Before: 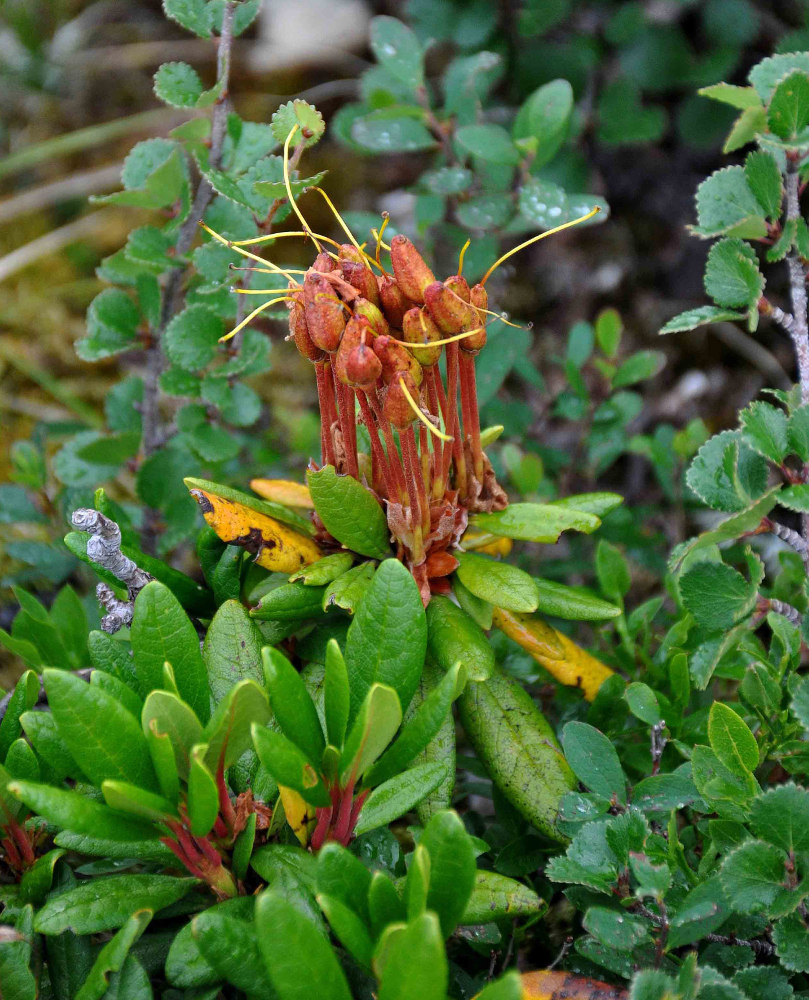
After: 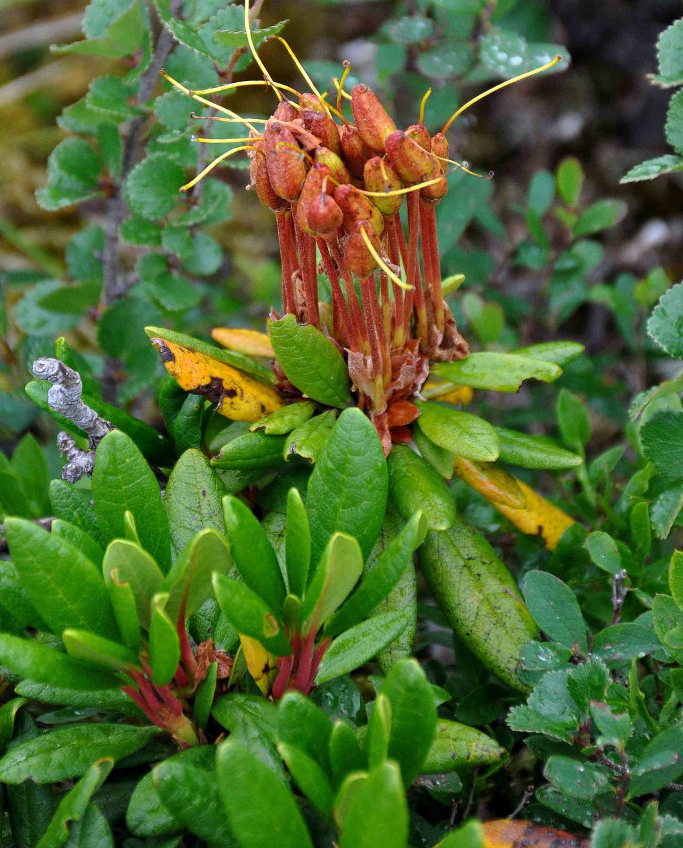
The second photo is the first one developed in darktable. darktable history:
crop and rotate: left 4.862%, top 15.197%, right 10.702%
